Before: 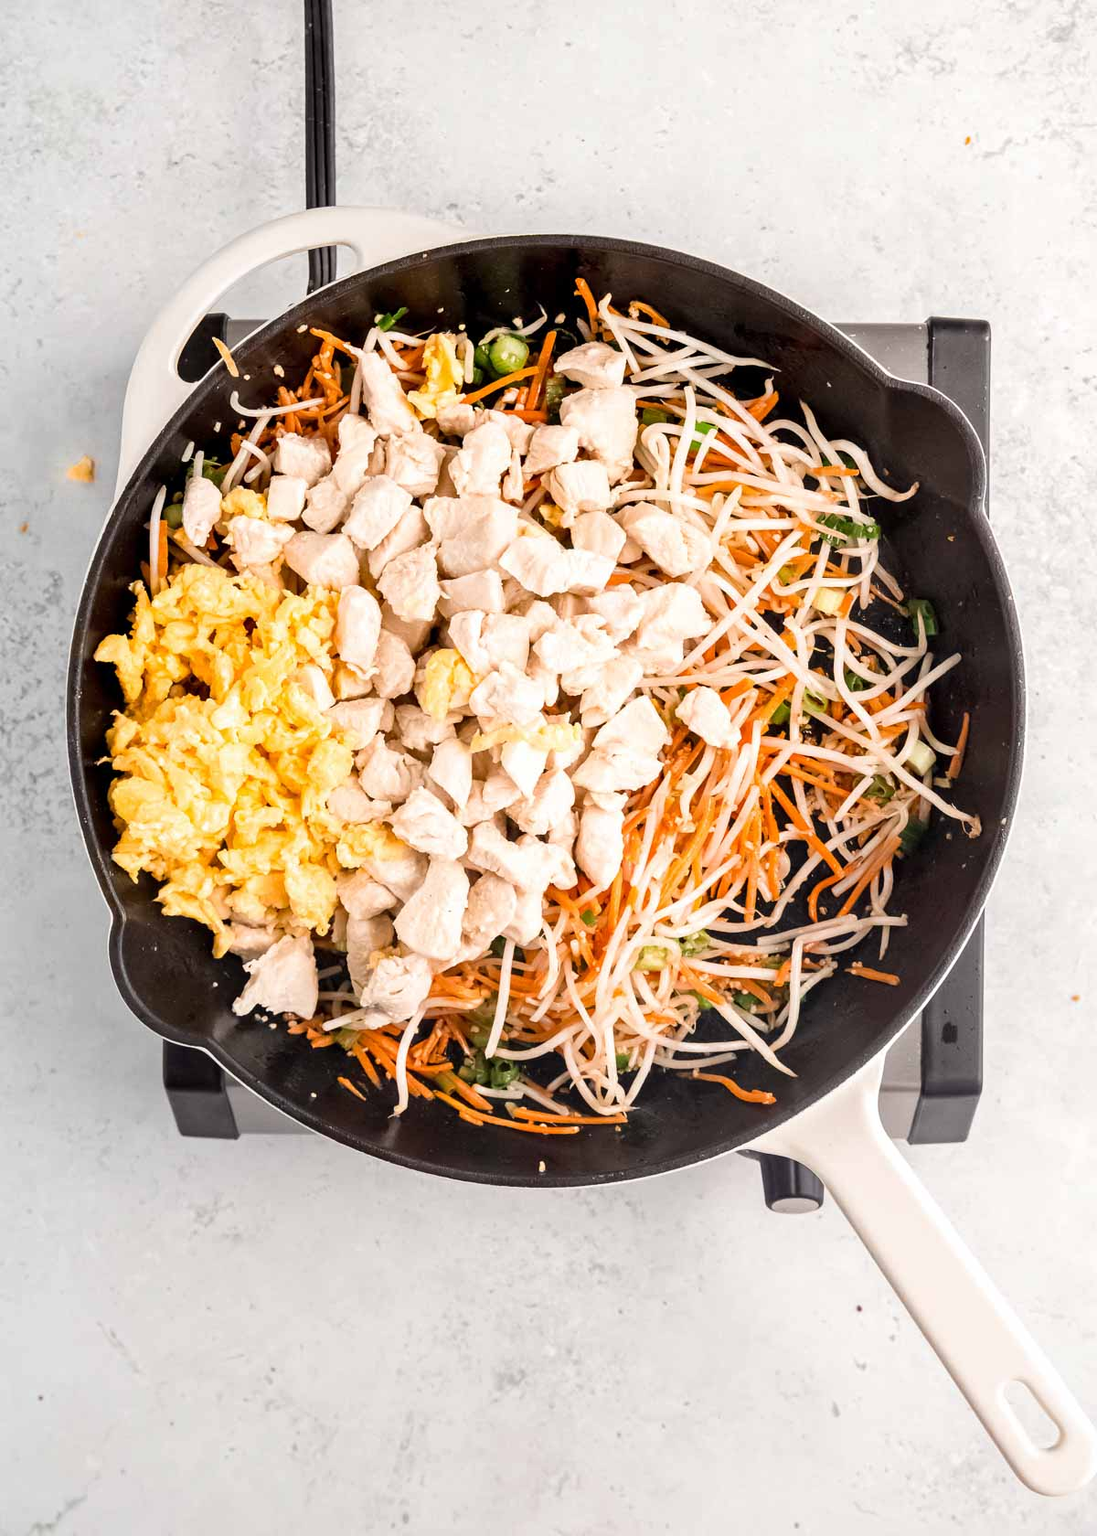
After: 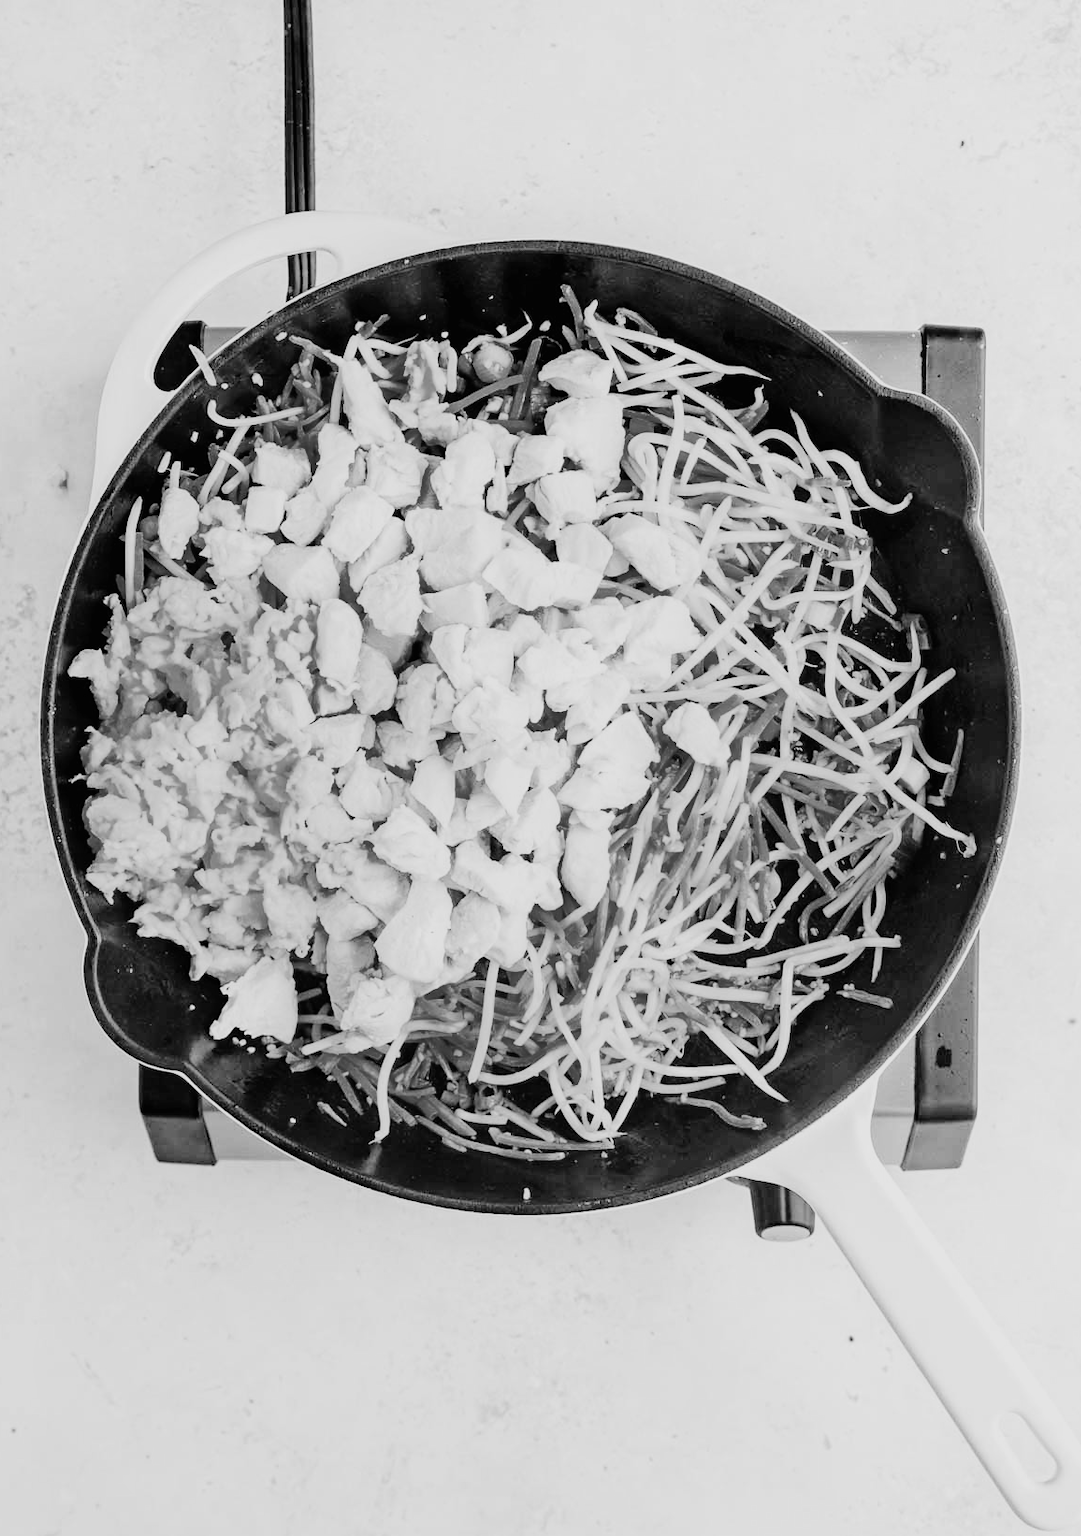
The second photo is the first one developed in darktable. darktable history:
monochrome: a -11.7, b 1.62, size 0.5, highlights 0.38
crop and rotate: left 2.536%, right 1.107%, bottom 2.246%
haze removal: compatibility mode true, adaptive false
tone curve: curves: ch0 [(0, 0) (0.003, 0.015) (0.011, 0.021) (0.025, 0.032) (0.044, 0.046) (0.069, 0.062) (0.1, 0.08) (0.136, 0.117) (0.177, 0.165) (0.224, 0.221) (0.277, 0.298) (0.335, 0.385) (0.399, 0.469) (0.468, 0.558) (0.543, 0.637) (0.623, 0.708) (0.709, 0.771) (0.801, 0.84) (0.898, 0.907) (1, 1)], preserve colors none
filmic rgb: black relative exposure -7.65 EV, white relative exposure 4.56 EV, hardness 3.61
exposure: exposure 0.496 EV, compensate highlight preservation false
